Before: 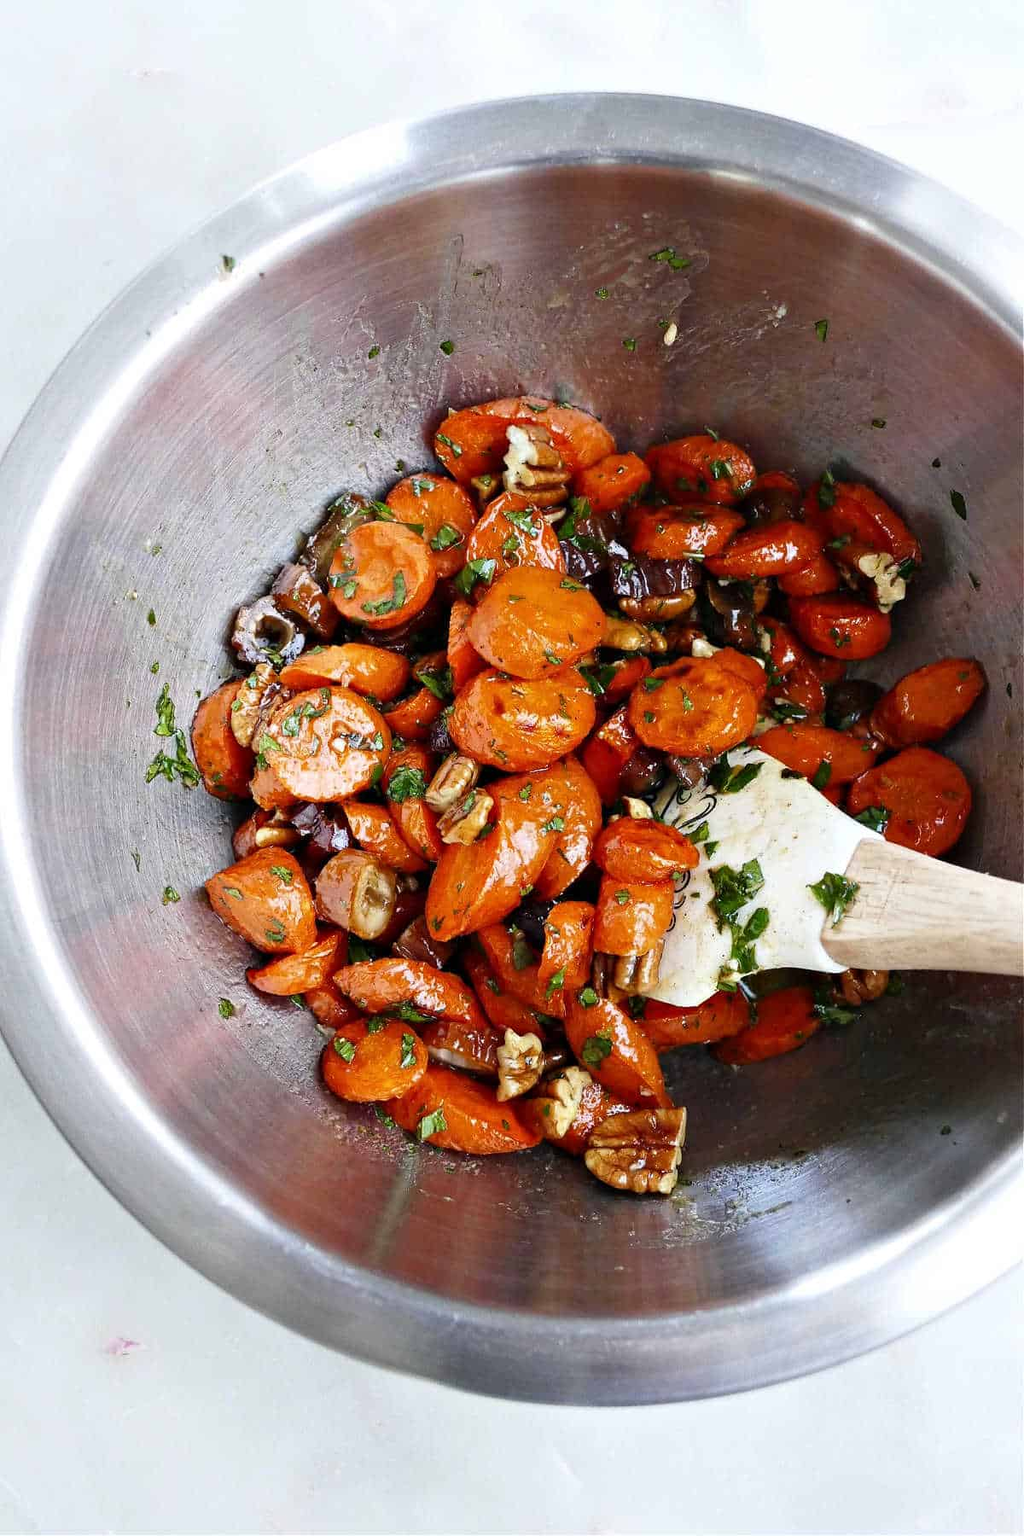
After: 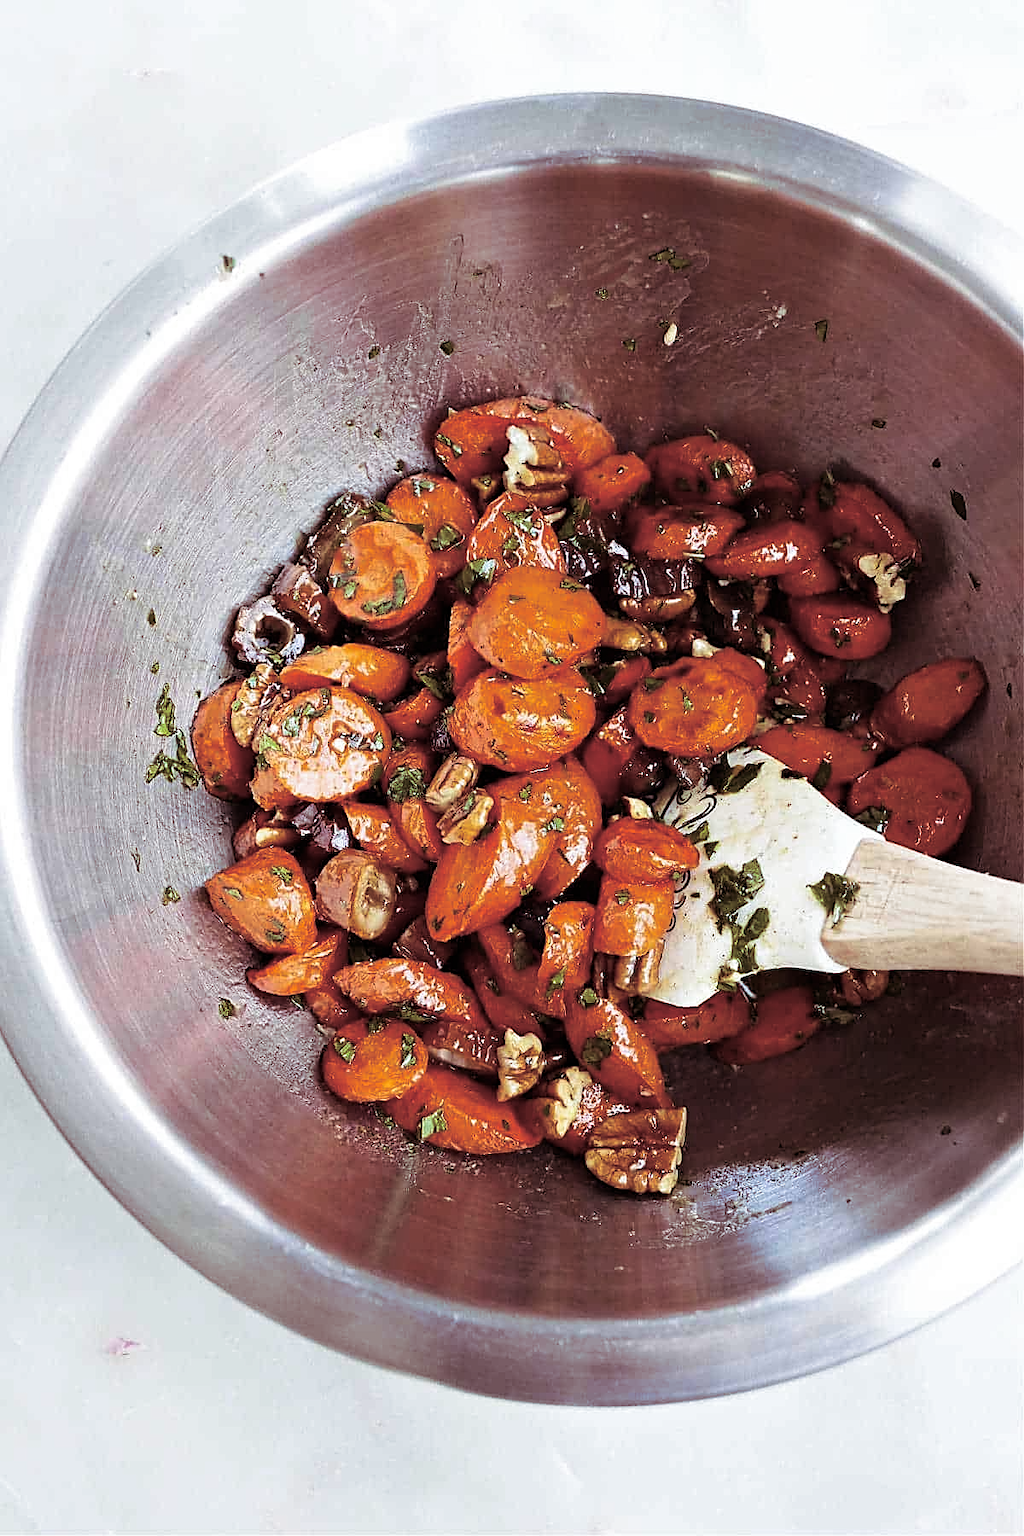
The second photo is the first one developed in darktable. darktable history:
split-toning: shadows › saturation 0.41, highlights › saturation 0, compress 33.55%
sharpen: amount 0.55
